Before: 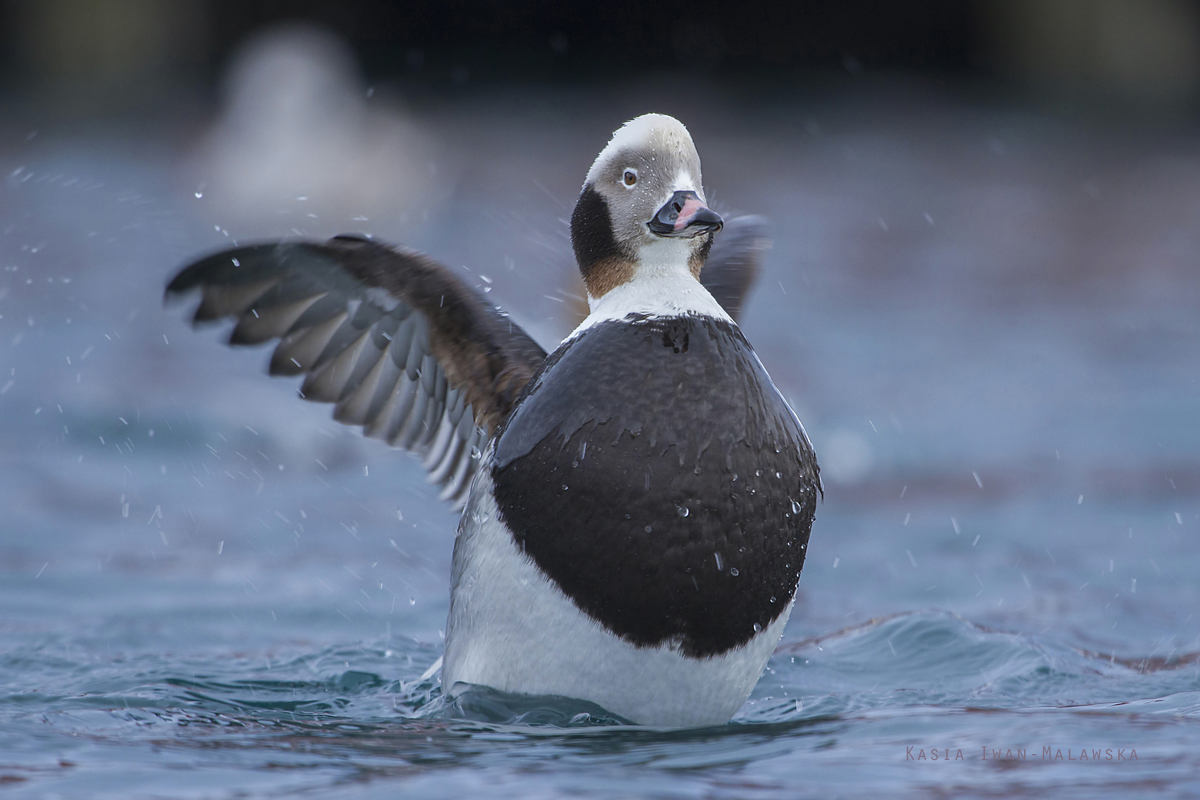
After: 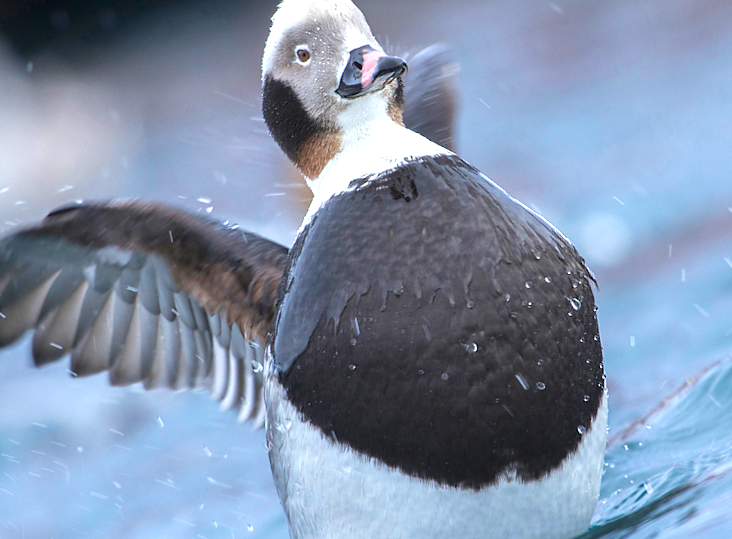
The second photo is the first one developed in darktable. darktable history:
crop and rotate: angle 20.8°, left 6.8%, right 3.673%, bottom 1.112%
exposure: black level correction 0, exposure 0.95 EV, compensate highlight preservation false
